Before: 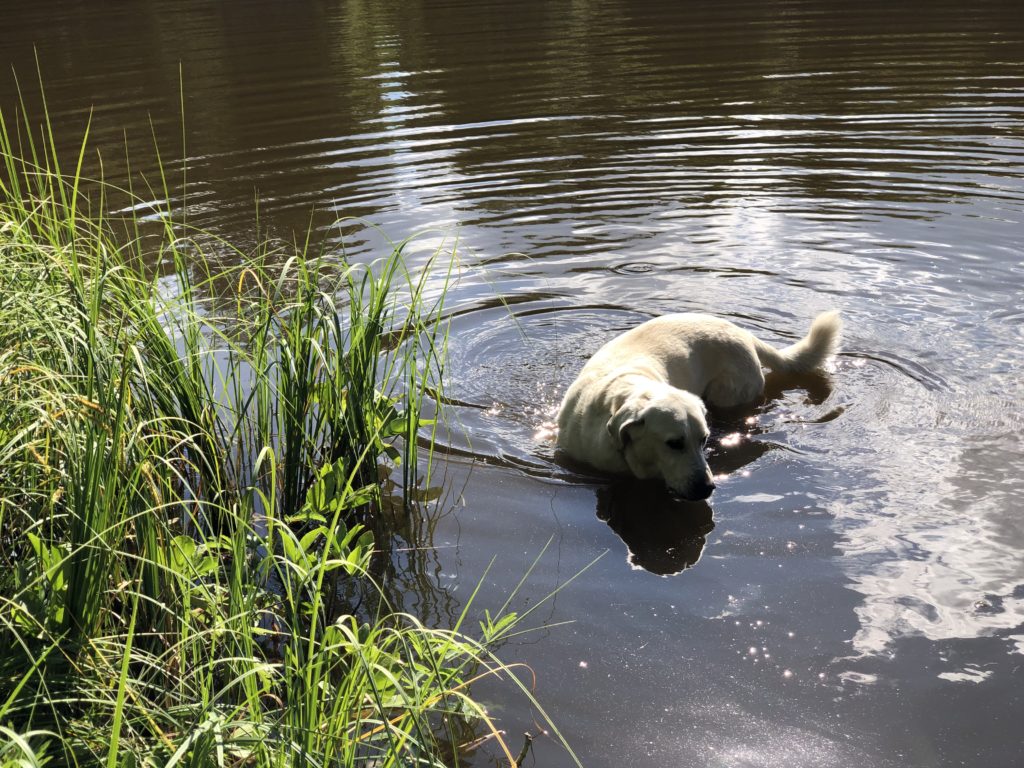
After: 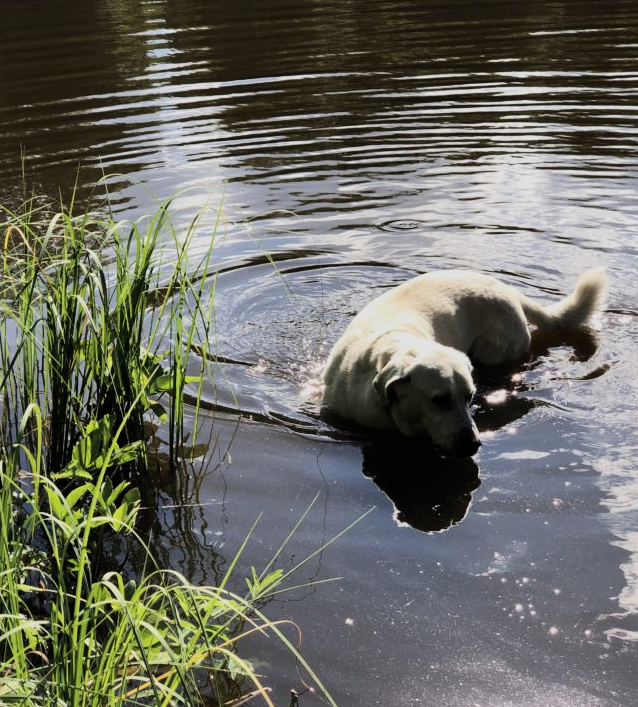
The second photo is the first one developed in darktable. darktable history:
filmic rgb: black relative exposure -7.5 EV, white relative exposure 5 EV, hardness 3.31, contrast 1.3, contrast in shadows safe
crop and rotate: left 22.918%, top 5.629%, right 14.711%, bottom 2.247%
